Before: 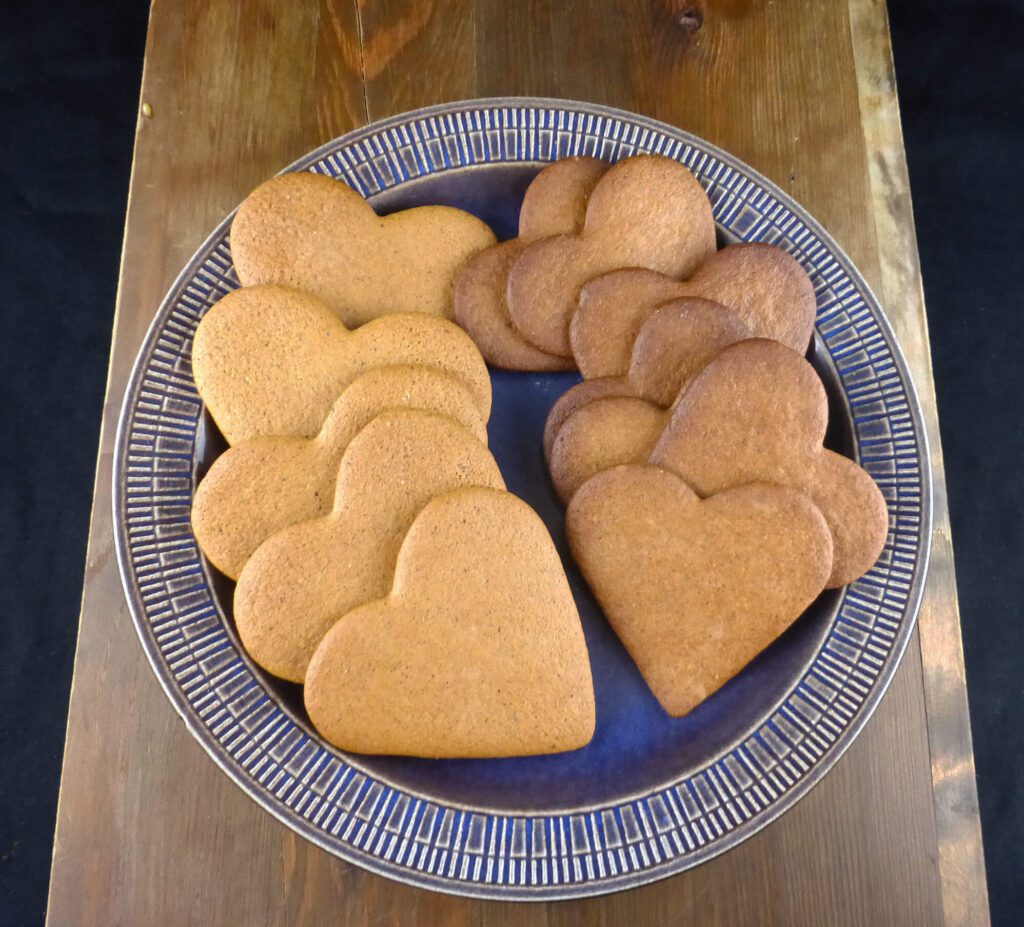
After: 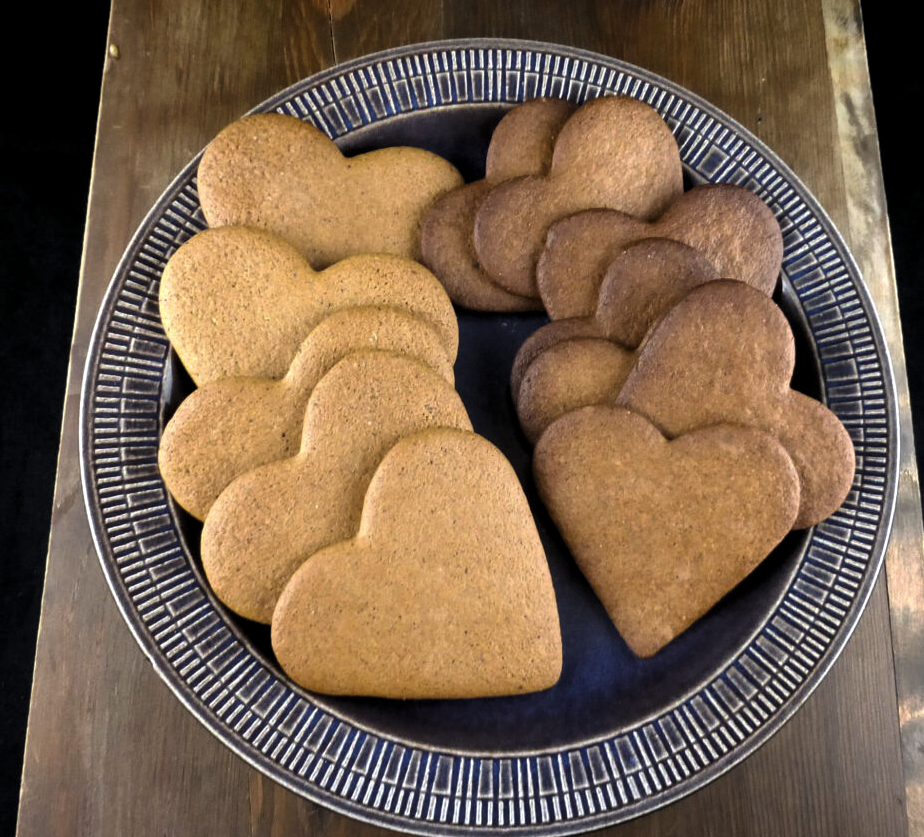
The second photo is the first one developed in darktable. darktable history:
crop: left 3.305%, top 6.436%, right 6.389%, bottom 3.258%
levels: levels [0.101, 0.578, 0.953]
